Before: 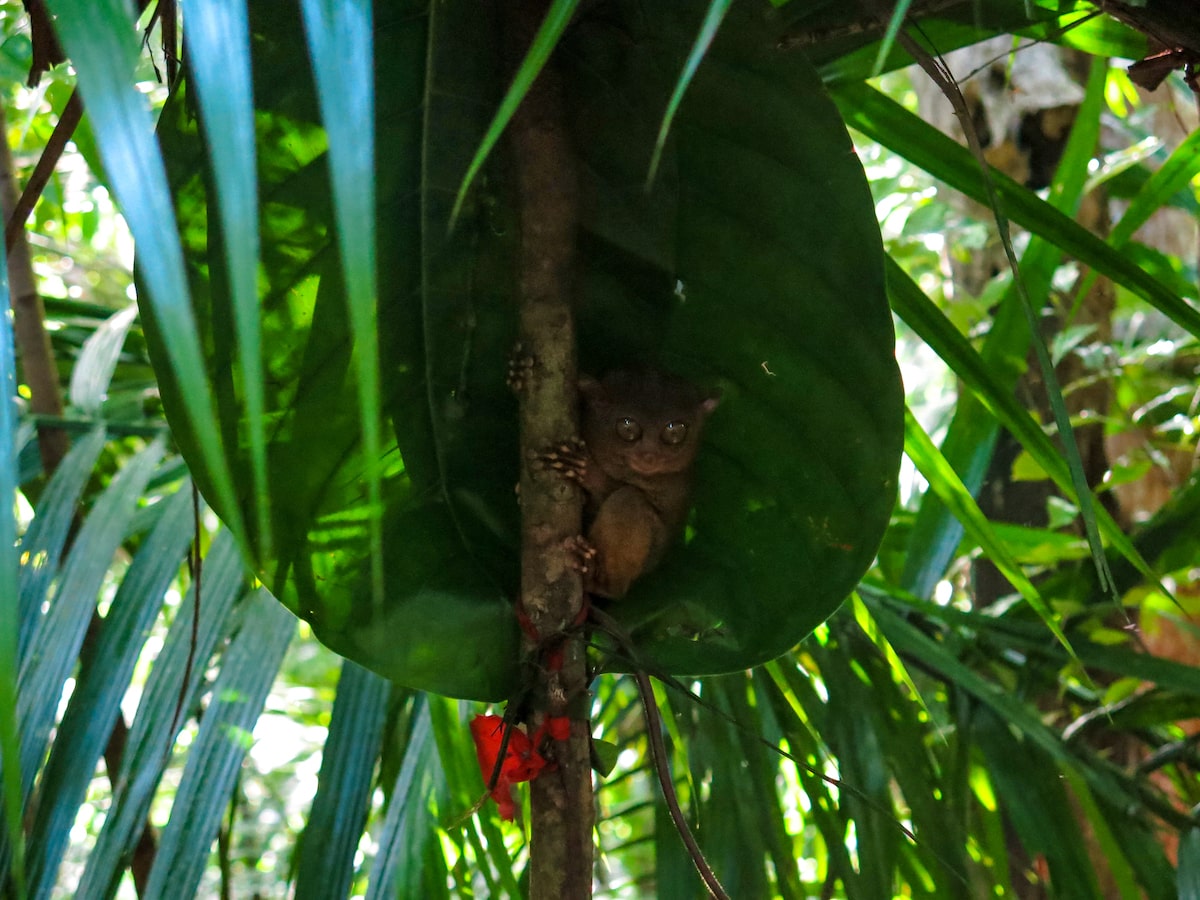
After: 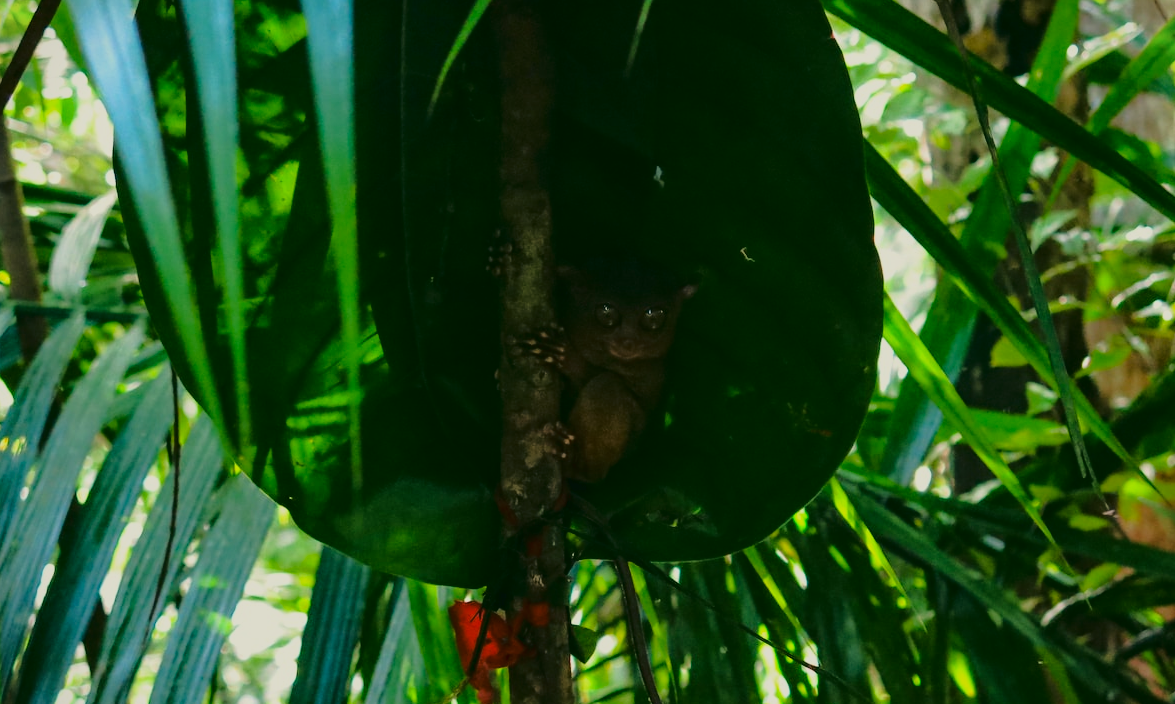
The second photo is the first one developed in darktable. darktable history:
crop and rotate: left 1.797%, top 12.679%, right 0.263%, bottom 8.997%
exposure: black level correction 0, exposure -0.75 EV, compensate highlight preservation false
tone curve: curves: ch0 [(0, 0.029) (0.168, 0.142) (0.359, 0.44) (0.469, 0.544) (0.634, 0.722) (0.858, 0.903) (1, 0.968)]; ch1 [(0, 0) (0.437, 0.453) (0.472, 0.47) (0.502, 0.502) (0.54, 0.534) (0.57, 0.592) (0.618, 0.66) (0.699, 0.749) (0.859, 0.899) (1, 1)]; ch2 [(0, 0) (0.33, 0.301) (0.421, 0.443) (0.476, 0.498) (0.505, 0.503) (0.547, 0.557) (0.586, 0.634) (0.608, 0.676) (1, 1)], color space Lab, linked channels, preserve colors none
color correction: highlights a* -0.448, highlights b* 9.1, shadows a* -8.93, shadows b* 1.56
vignetting: fall-off start 97.34%, fall-off radius 78.8%, width/height ratio 1.11
